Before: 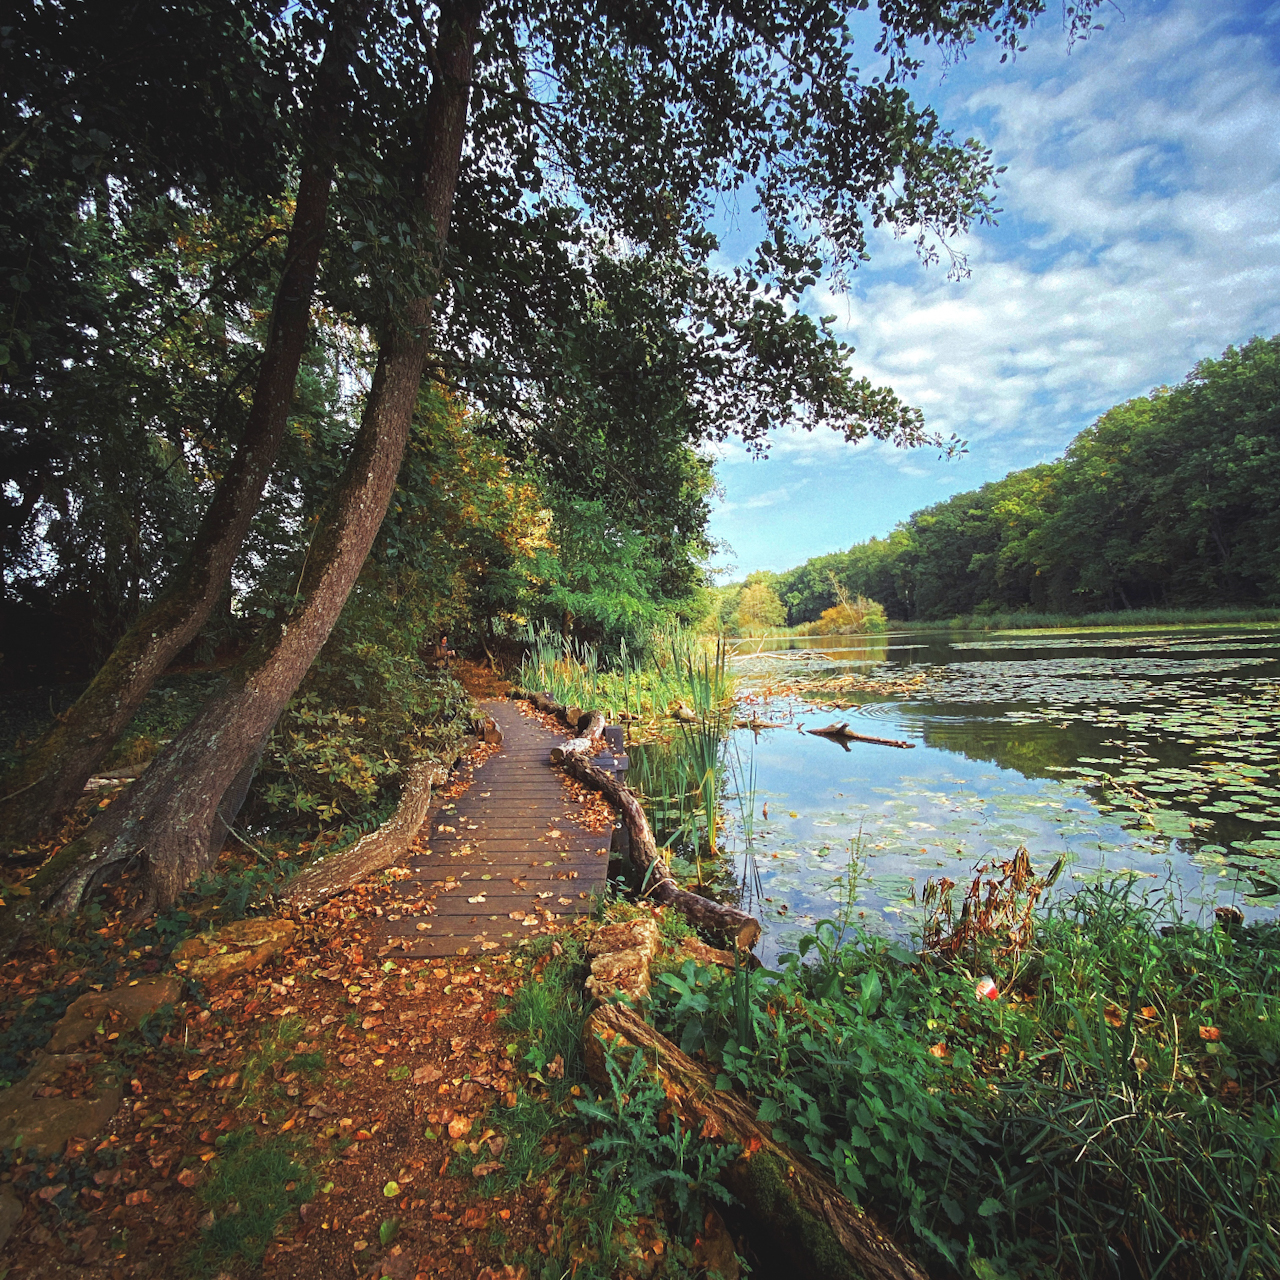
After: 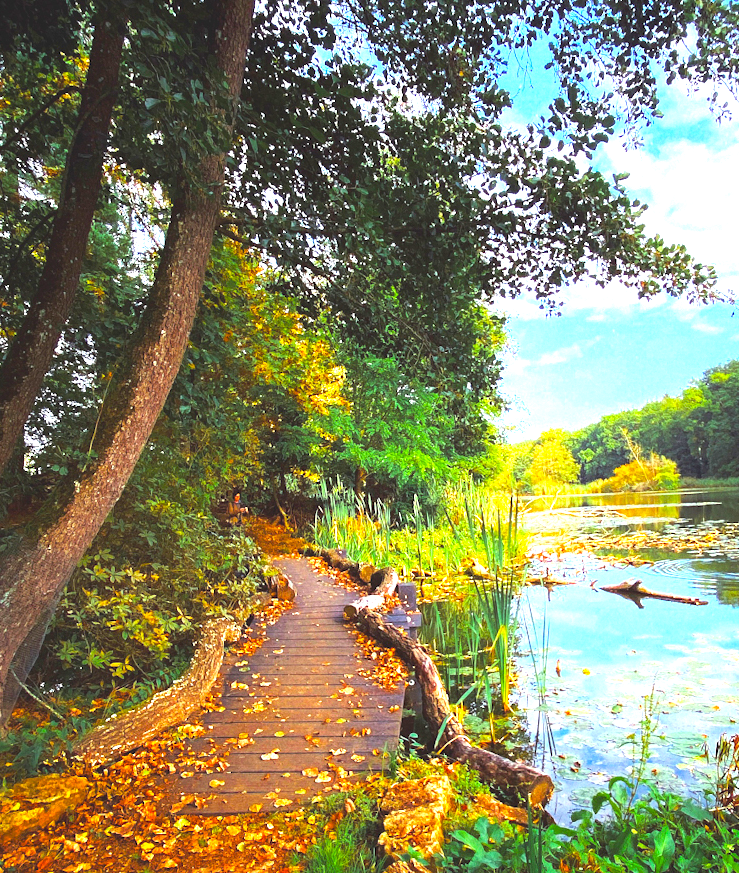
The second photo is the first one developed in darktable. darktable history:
color balance rgb: linear chroma grading › global chroma 15%, perceptual saturation grading › global saturation 30%
crop: left 16.202%, top 11.208%, right 26.045%, bottom 20.557%
exposure: exposure 0.999 EV, compensate highlight preservation false
